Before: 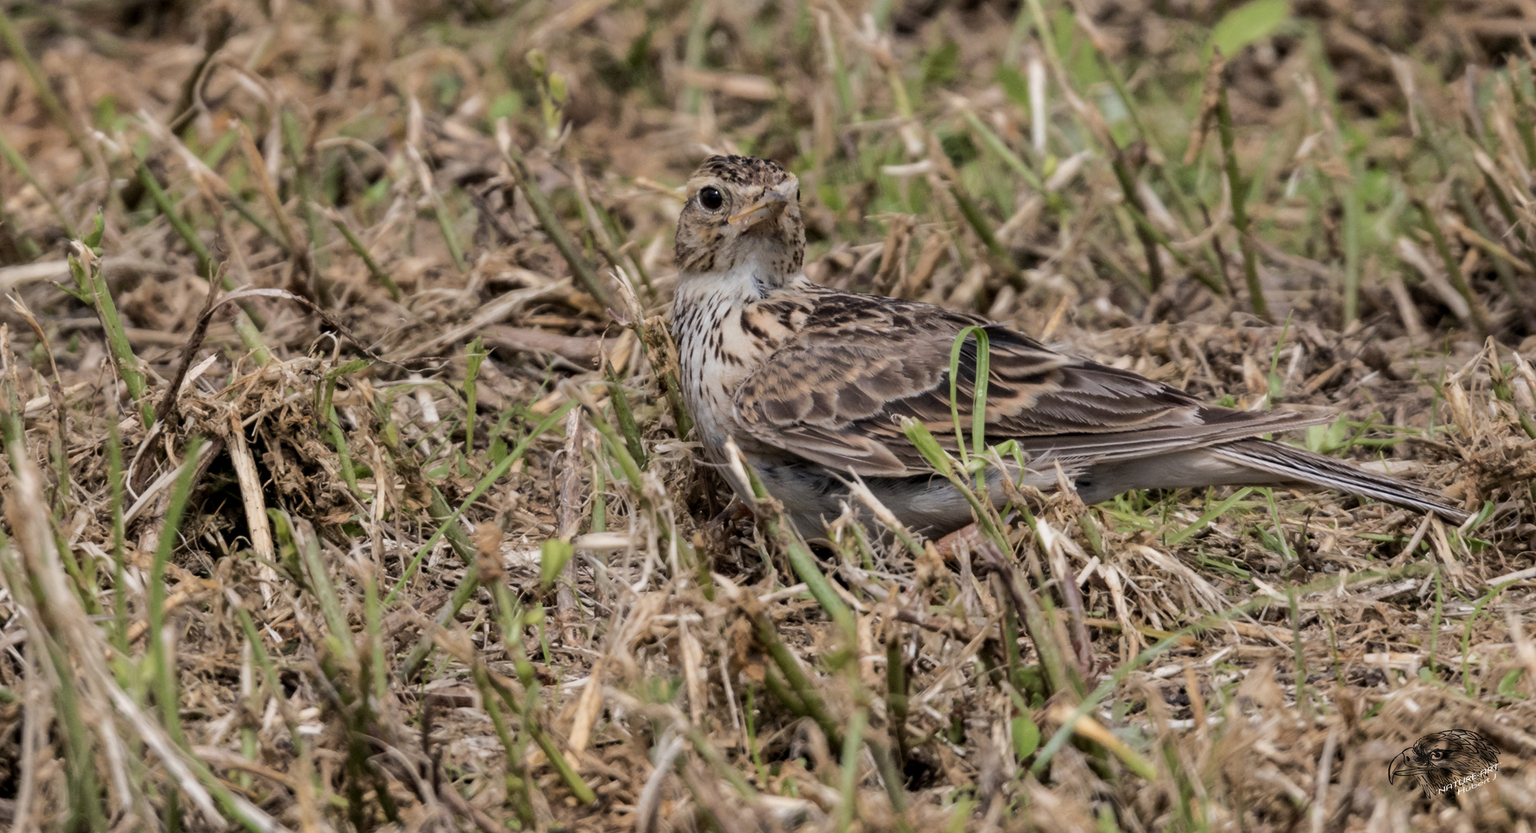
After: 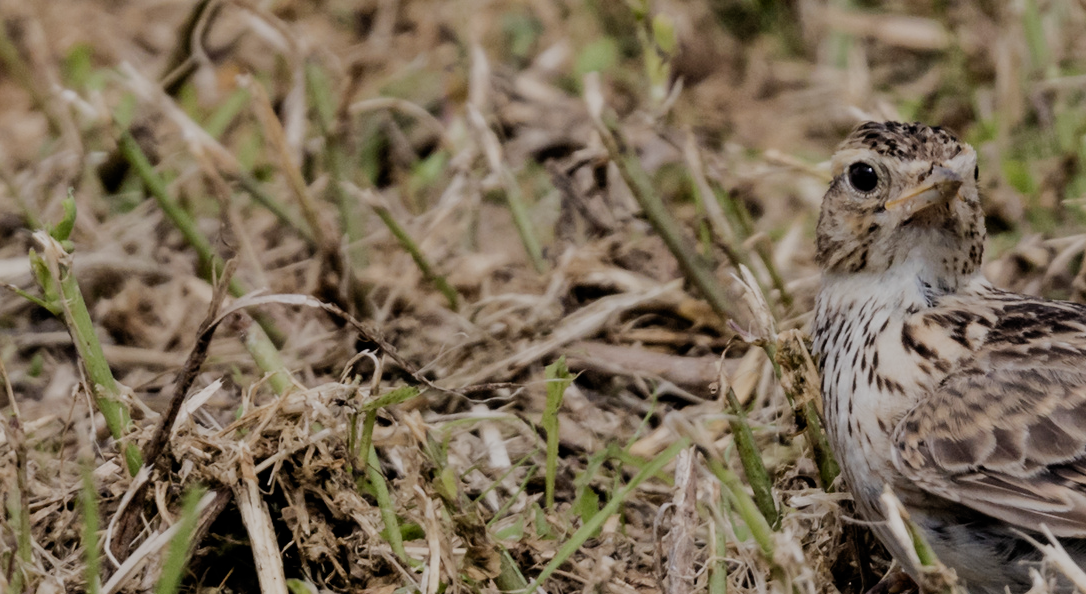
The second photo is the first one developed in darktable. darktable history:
filmic rgb: black relative exposure -7.31 EV, white relative exposure 5.07 EV, hardness 3.19, add noise in highlights 0.001, preserve chrominance no, color science v3 (2019), use custom middle-gray values true, contrast in highlights soft
crop and rotate: left 3.047%, top 7.421%, right 42.426%, bottom 37.558%
